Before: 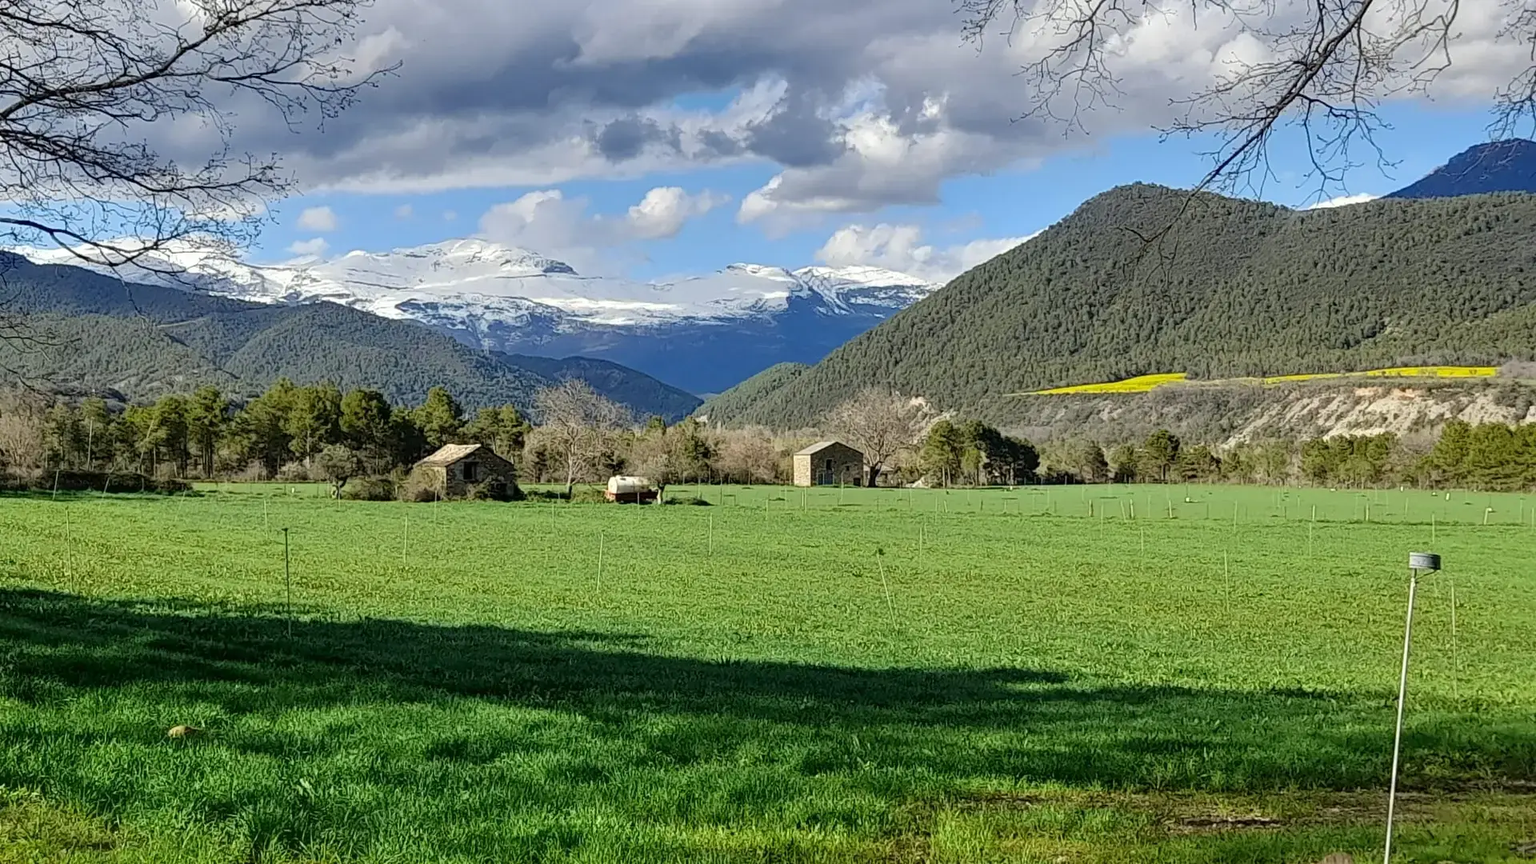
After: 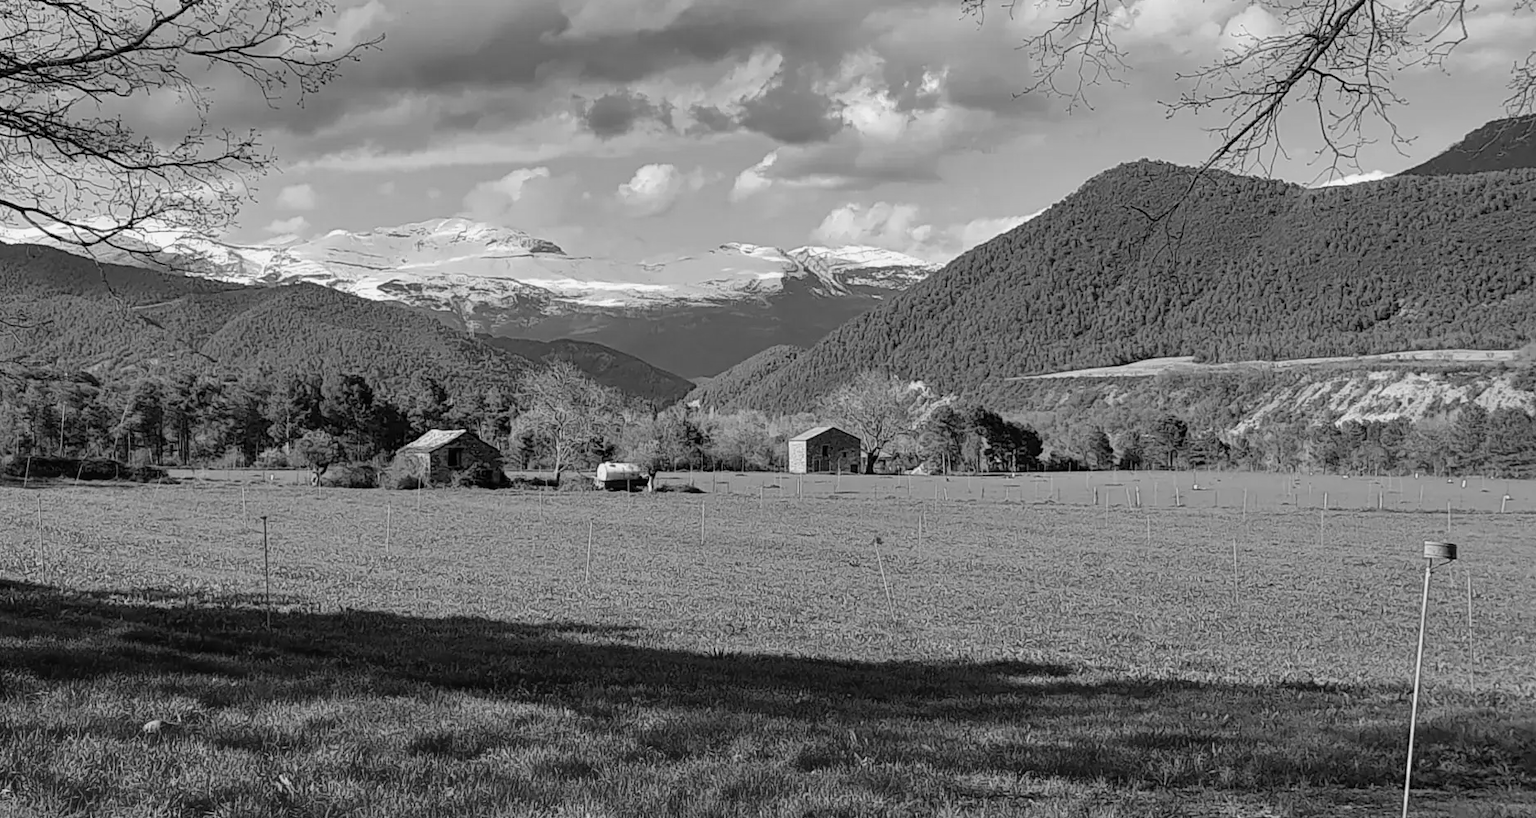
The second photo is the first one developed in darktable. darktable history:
crop: left 1.964%, top 3.251%, right 1.122%, bottom 4.933%
monochrome: a 14.95, b -89.96
